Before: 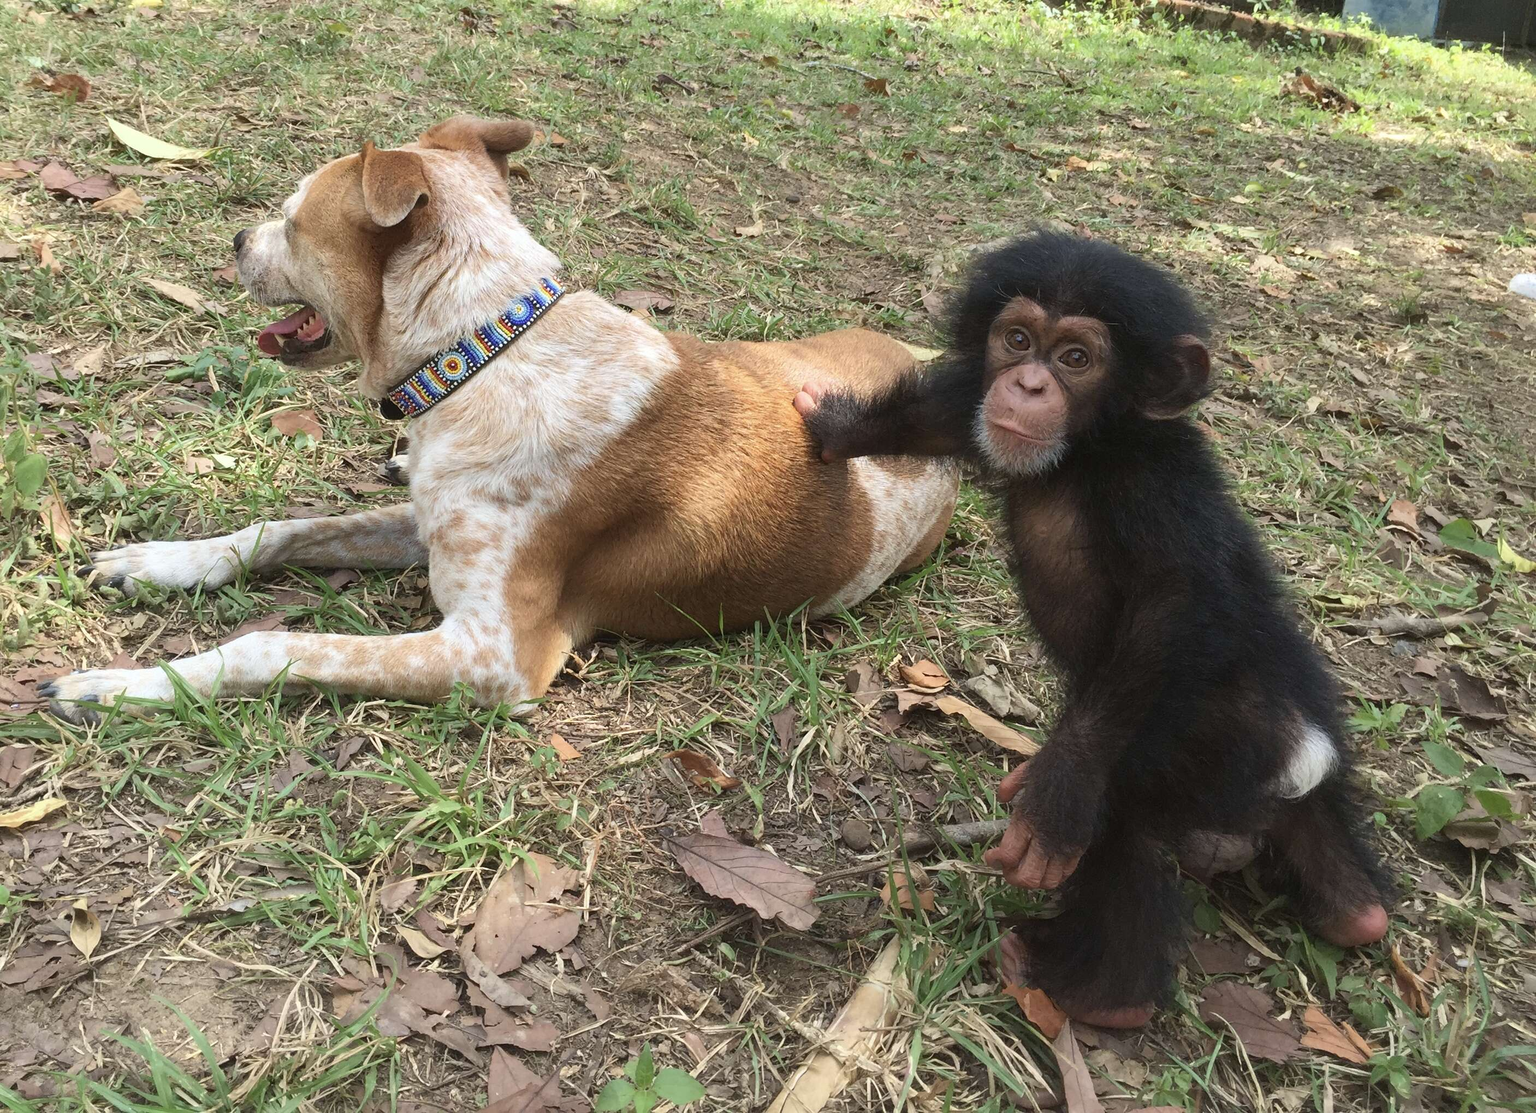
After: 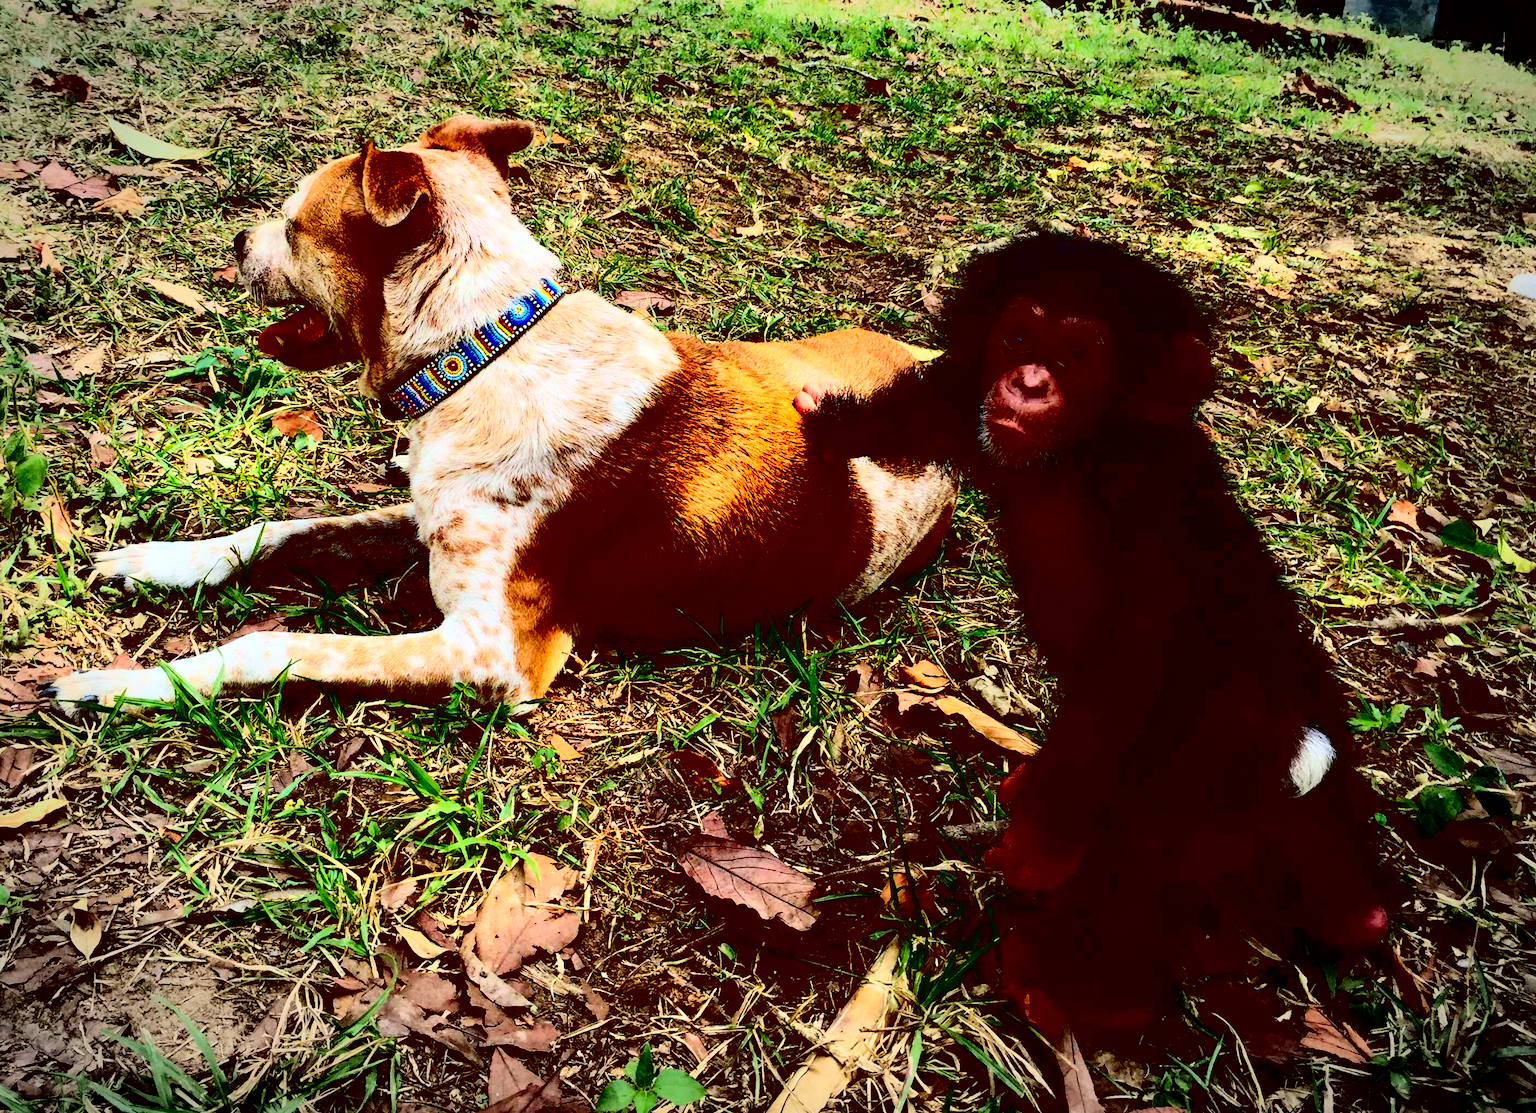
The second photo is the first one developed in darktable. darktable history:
color balance rgb: shadows lift › chroma 9.768%, shadows lift › hue 42.86°, linear chroma grading › global chroma 0.769%, perceptual saturation grading › global saturation 39.808%, perceptual saturation grading › highlights -50.196%, perceptual saturation grading › shadows 30.366%, global vibrance 20%
contrast brightness saturation: contrast 0.761, brightness -0.984, saturation 0.998
vignetting: automatic ratio true
